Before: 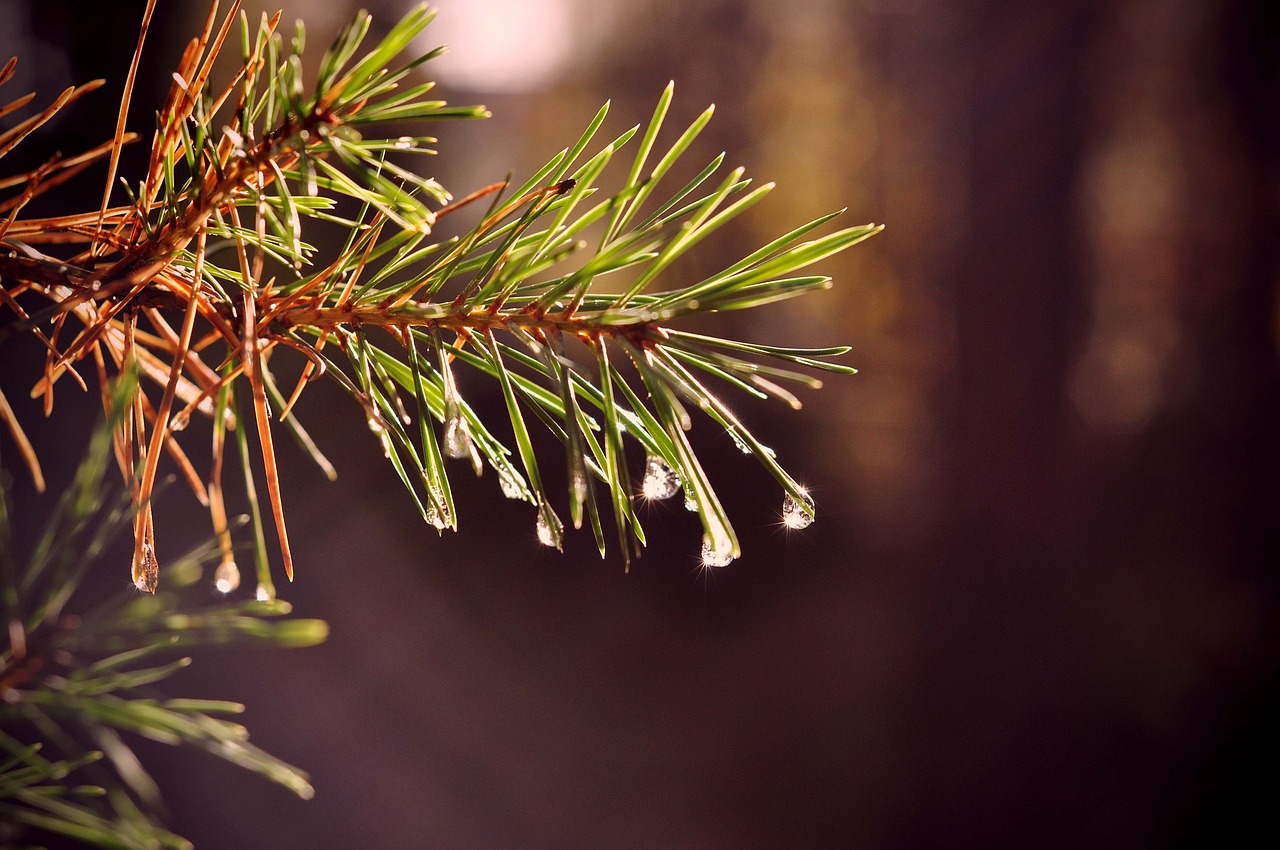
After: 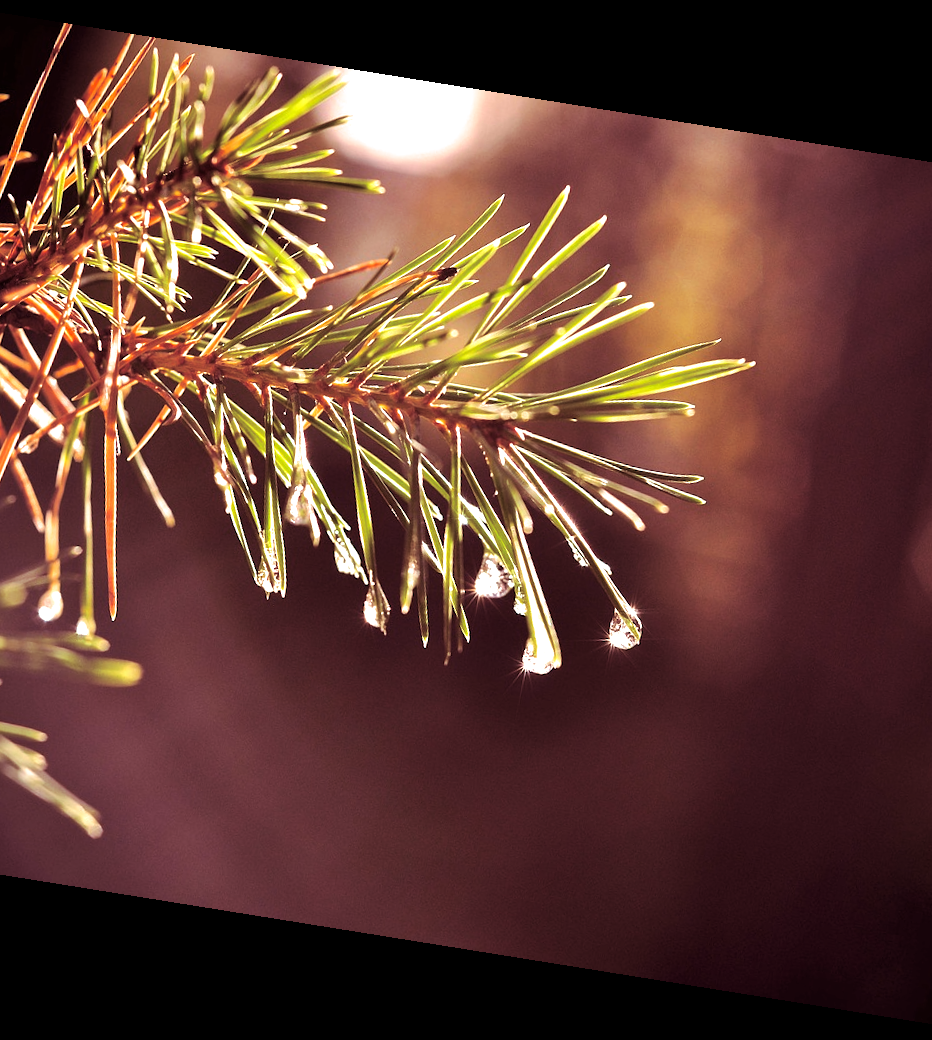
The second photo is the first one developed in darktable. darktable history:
split-toning: on, module defaults
rotate and perspective: rotation 9.12°, automatic cropping off
crop and rotate: left 15.546%, right 17.787%
exposure: exposure 0.781 EV, compensate highlight preservation false
